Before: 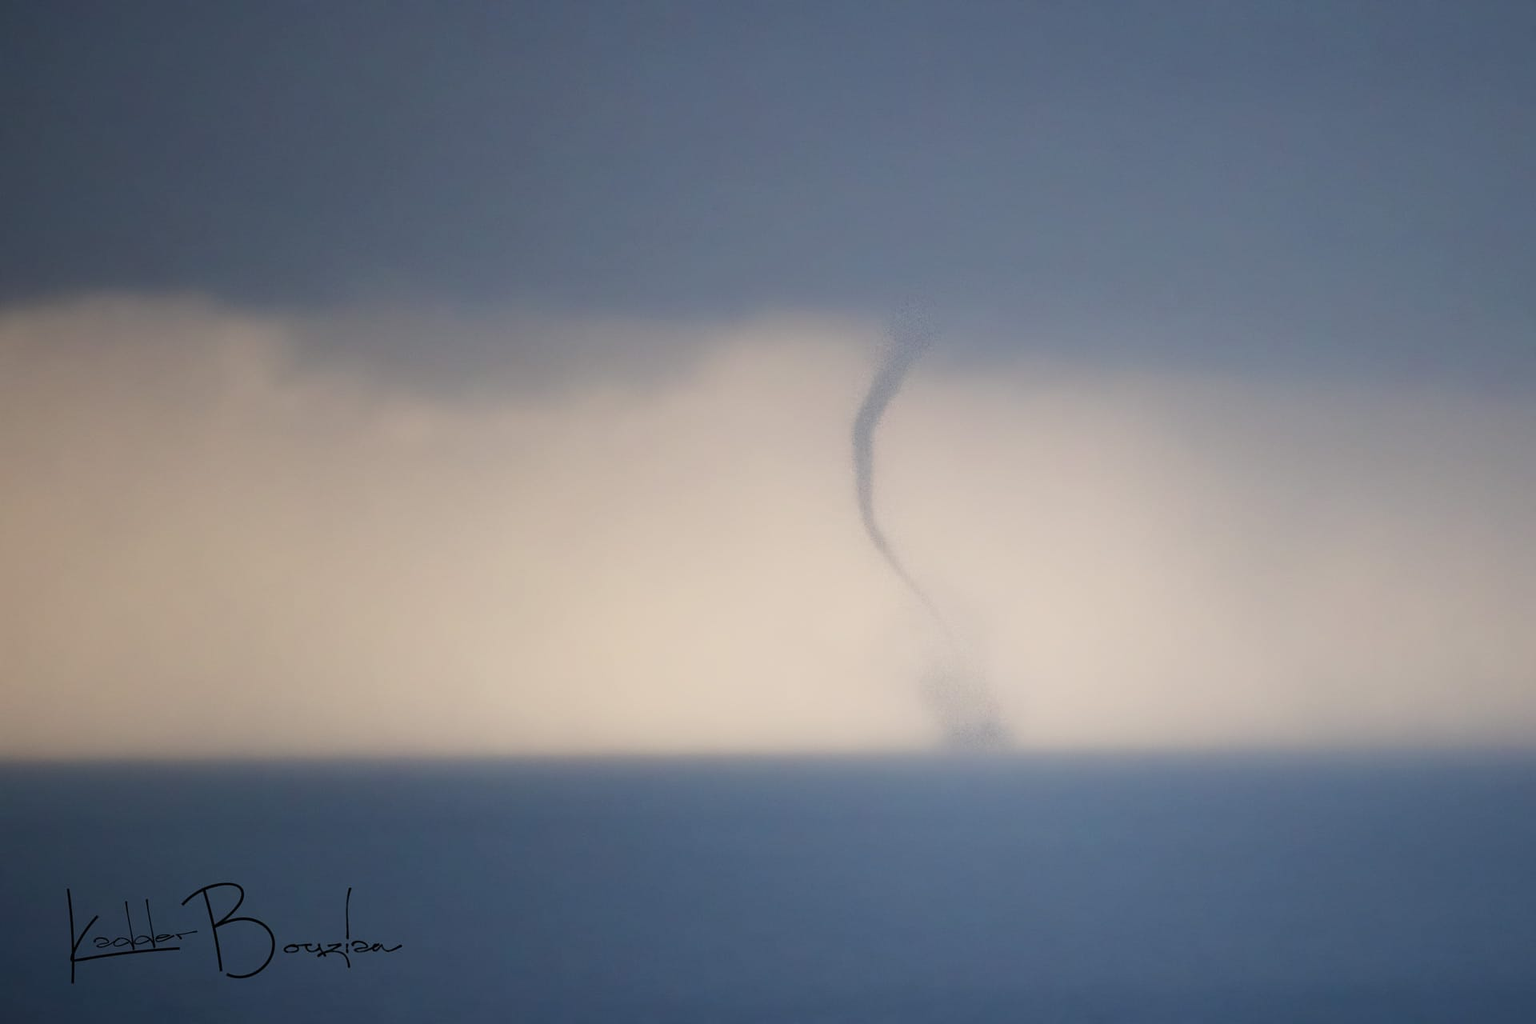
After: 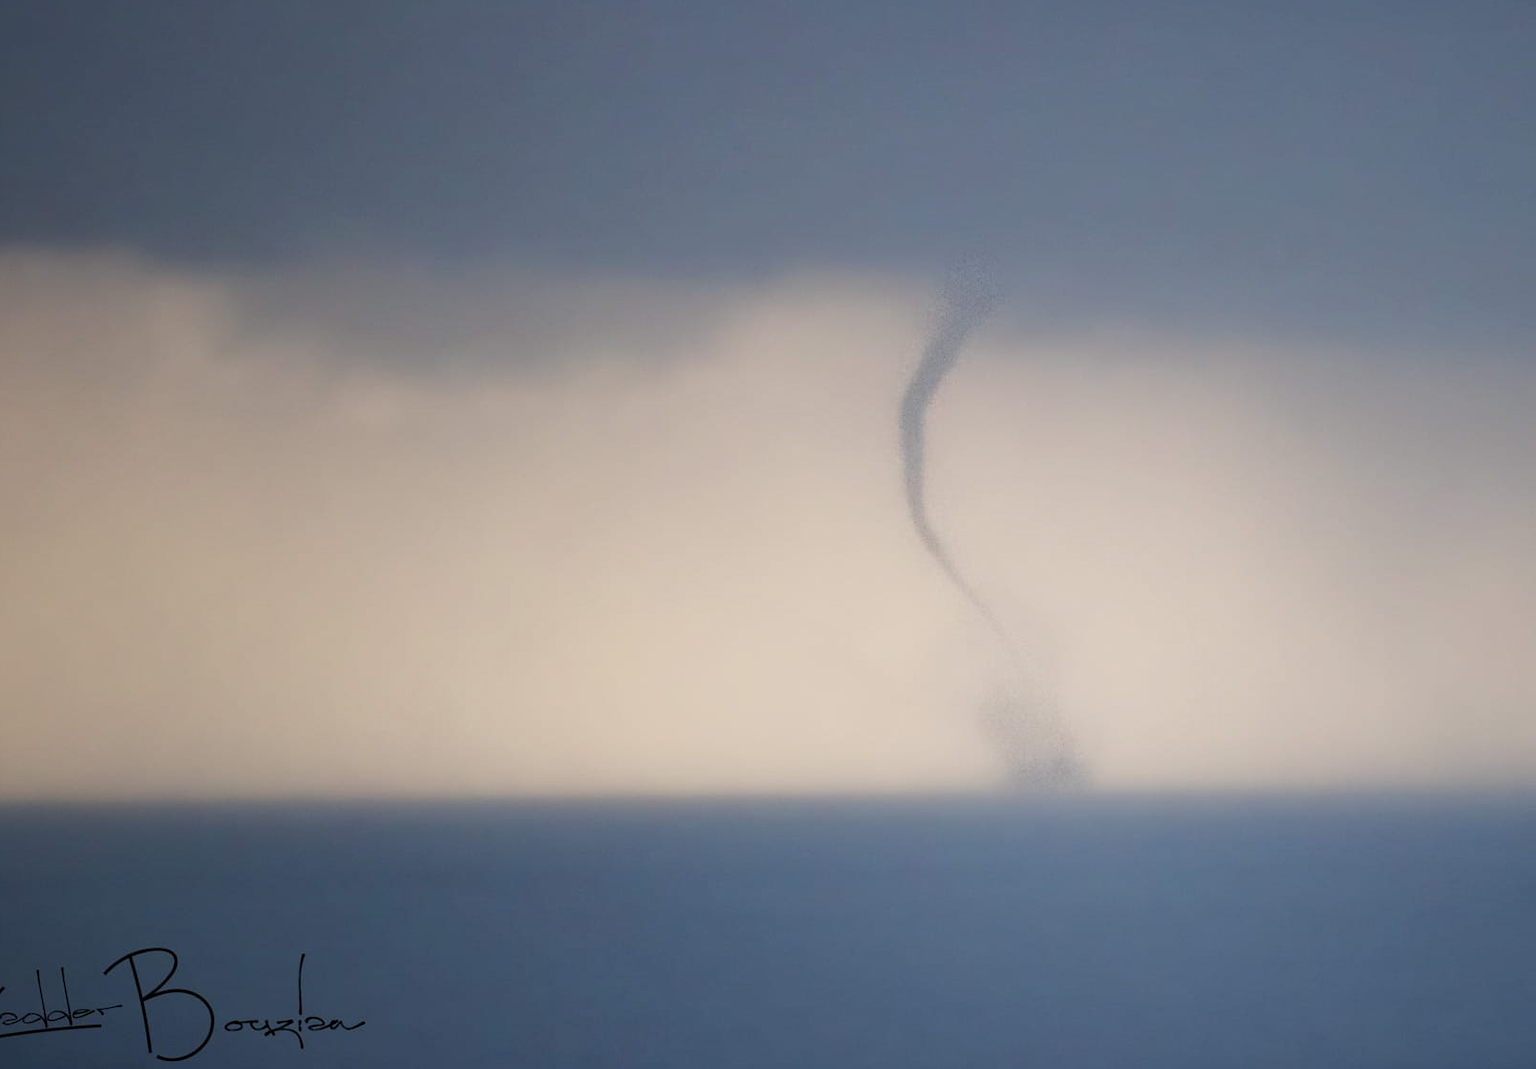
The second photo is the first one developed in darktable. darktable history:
crop: left 6.147%, top 8.272%, right 9.549%, bottom 3.628%
local contrast: detail 109%
